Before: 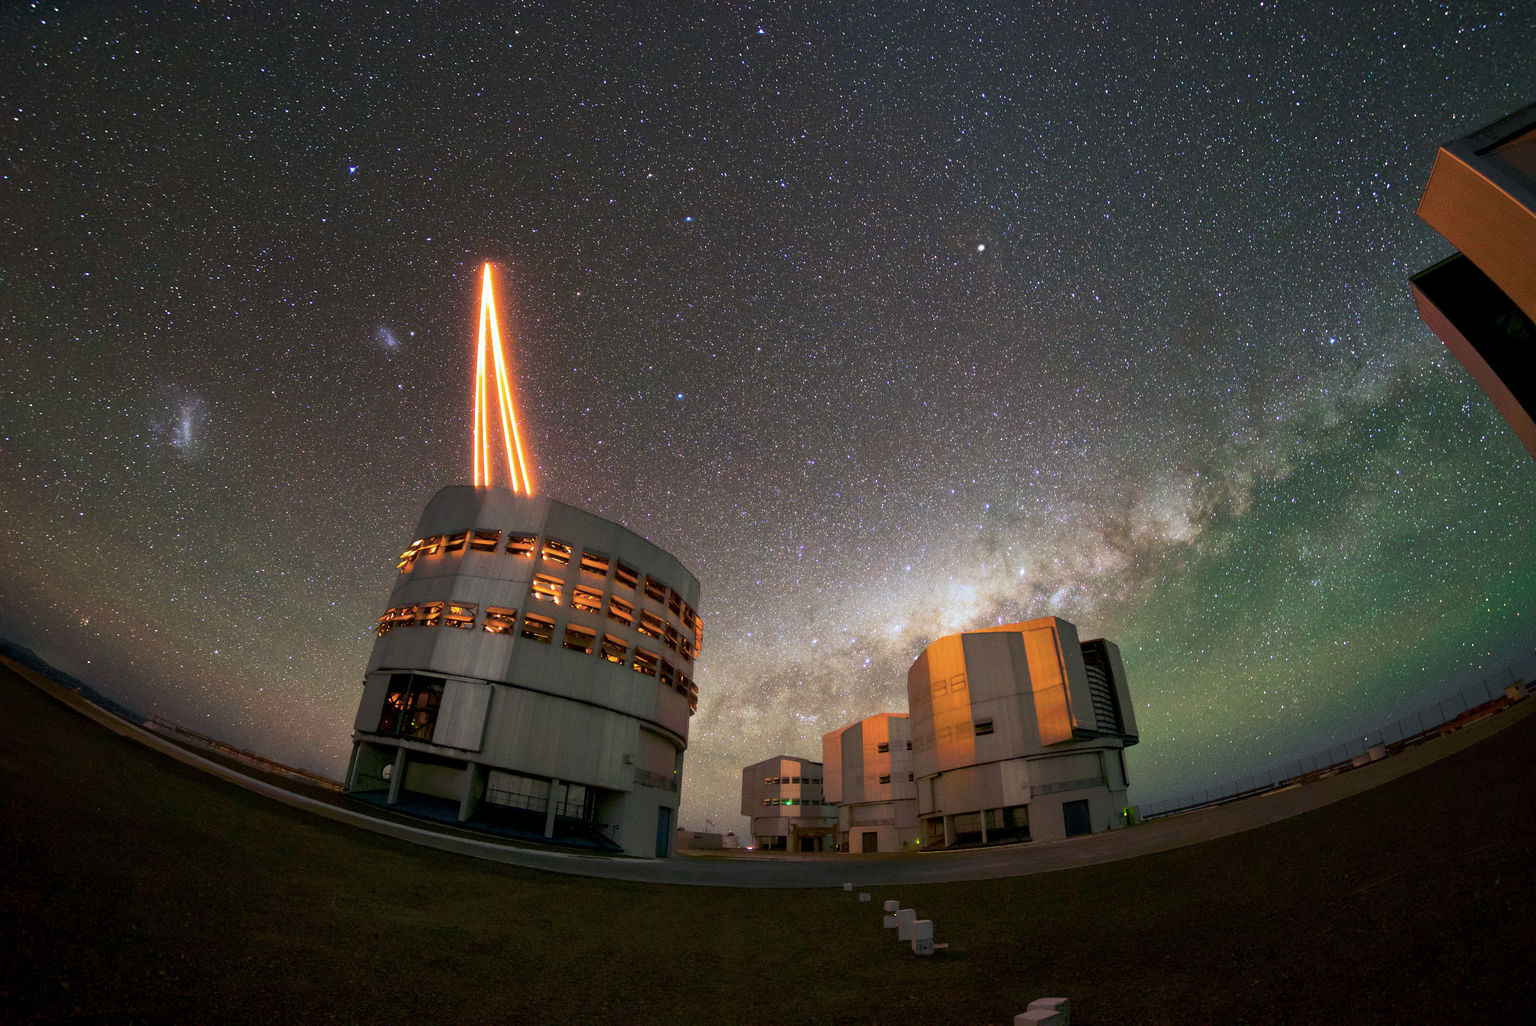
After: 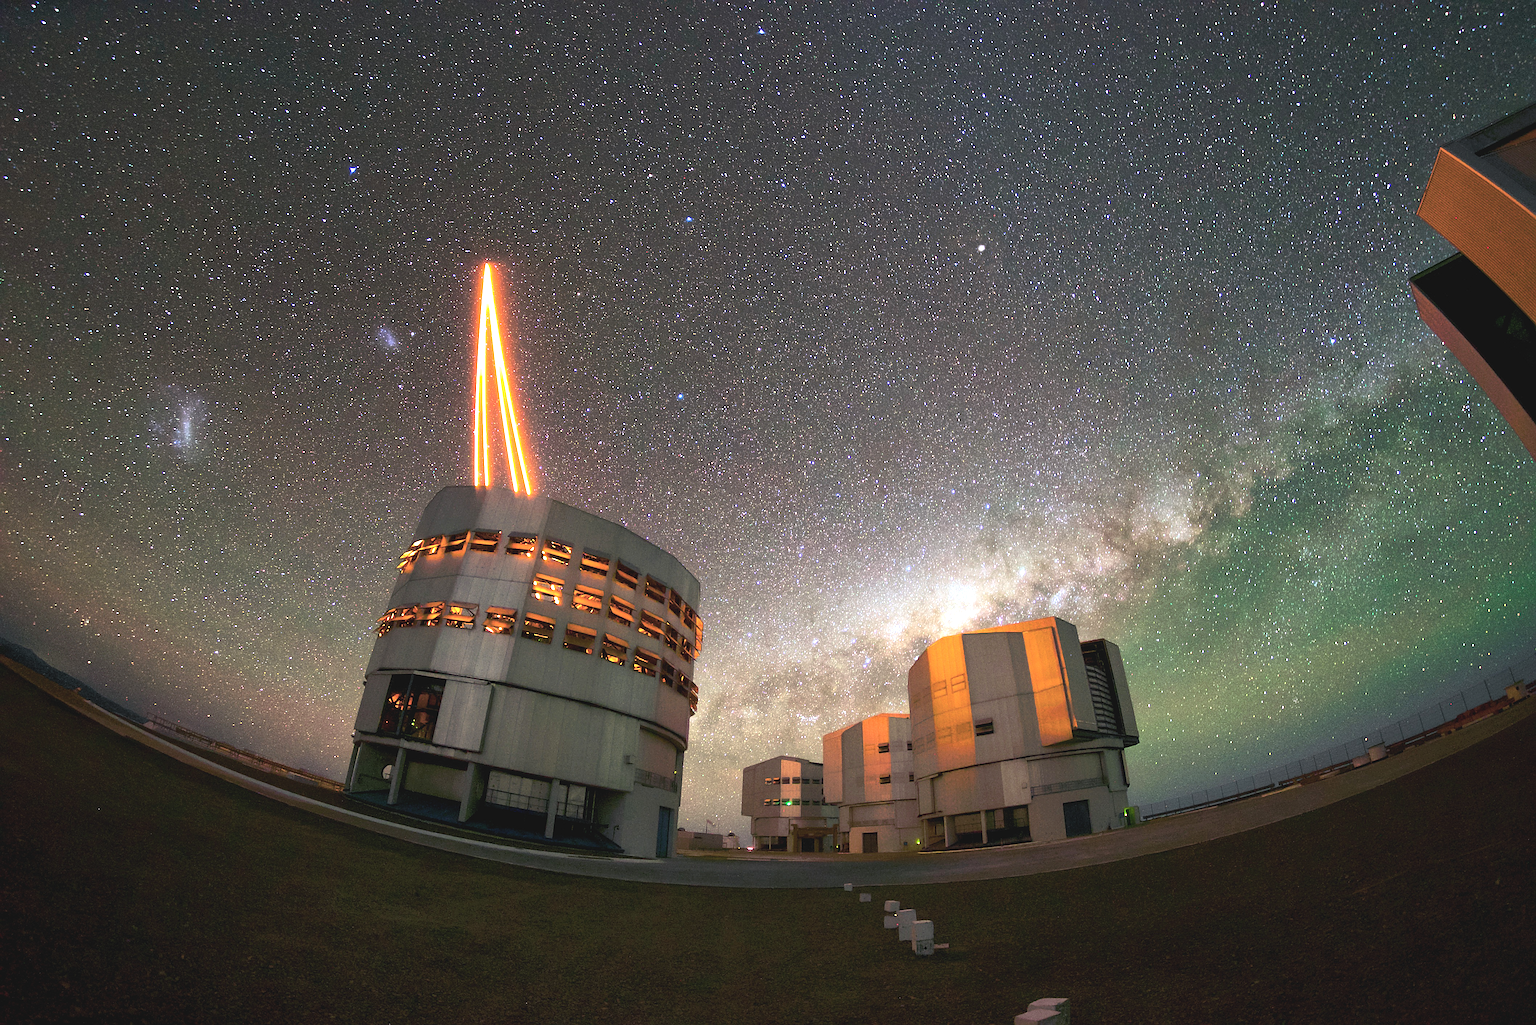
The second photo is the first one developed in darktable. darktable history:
exposure: black level correction -0.005, exposure 0.625 EV, compensate highlight preservation false
sharpen: on, module defaults
